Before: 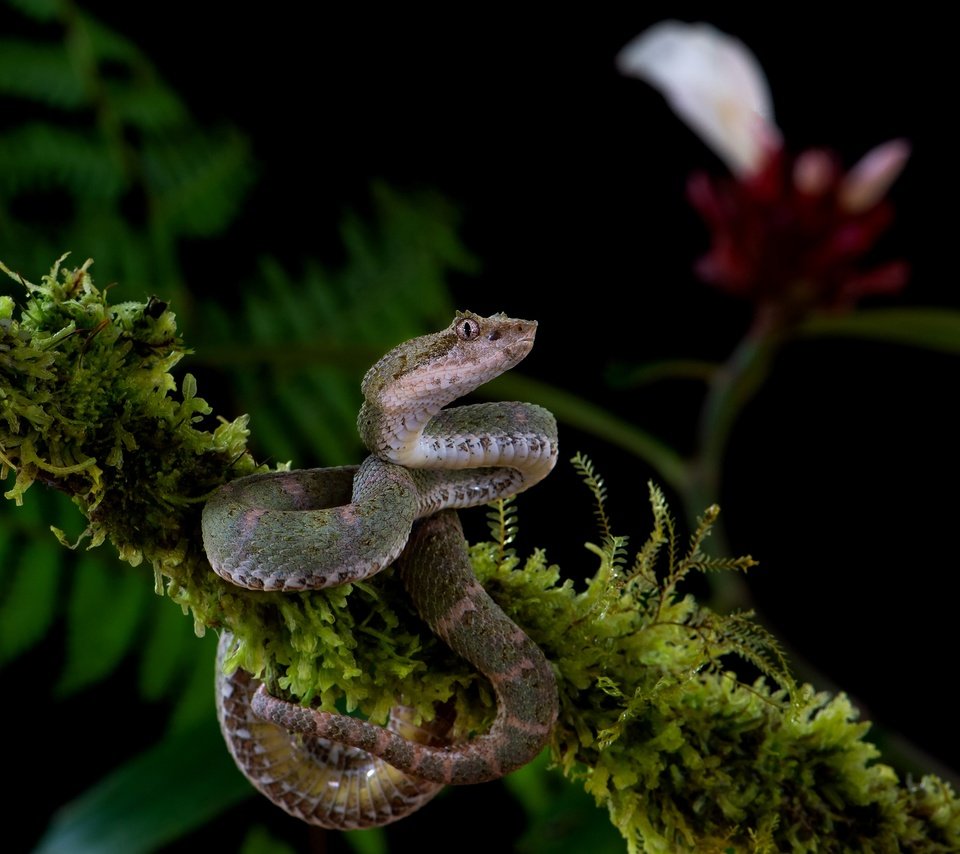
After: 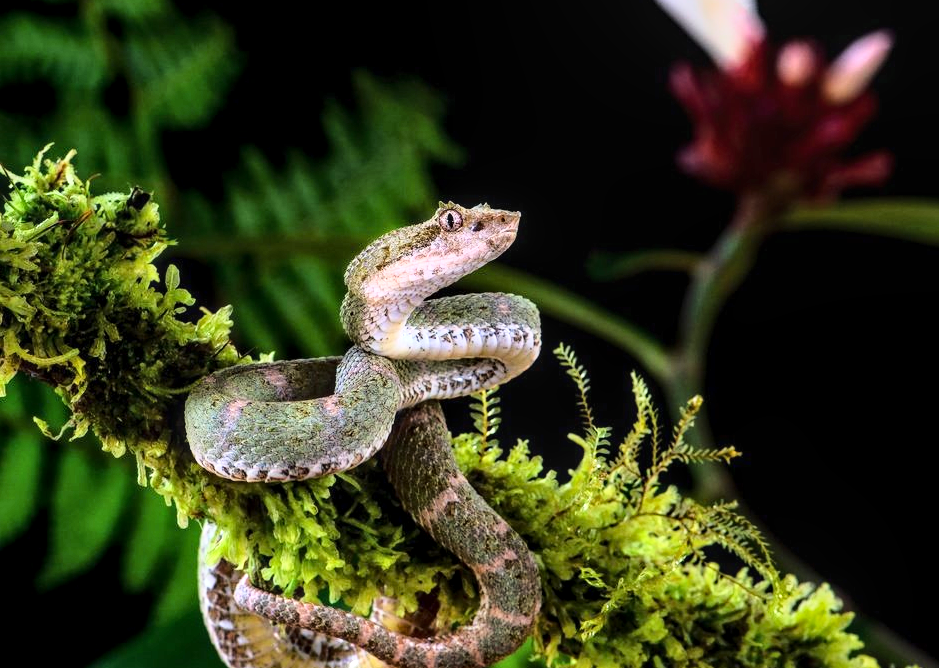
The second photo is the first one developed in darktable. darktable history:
crop and rotate: left 1.809%, top 12.832%, right 0.289%, bottom 8.861%
local contrast: on, module defaults
exposure: exposure 0.948 EV, compensate exposure bias true, compensate highlight preservation false
base curve: curves: ch0 [(0, 0) (0.028, 0.03) (0.121, 0.232) (0.46, 0.748) (0.859, 0.968) (1, 1)]
